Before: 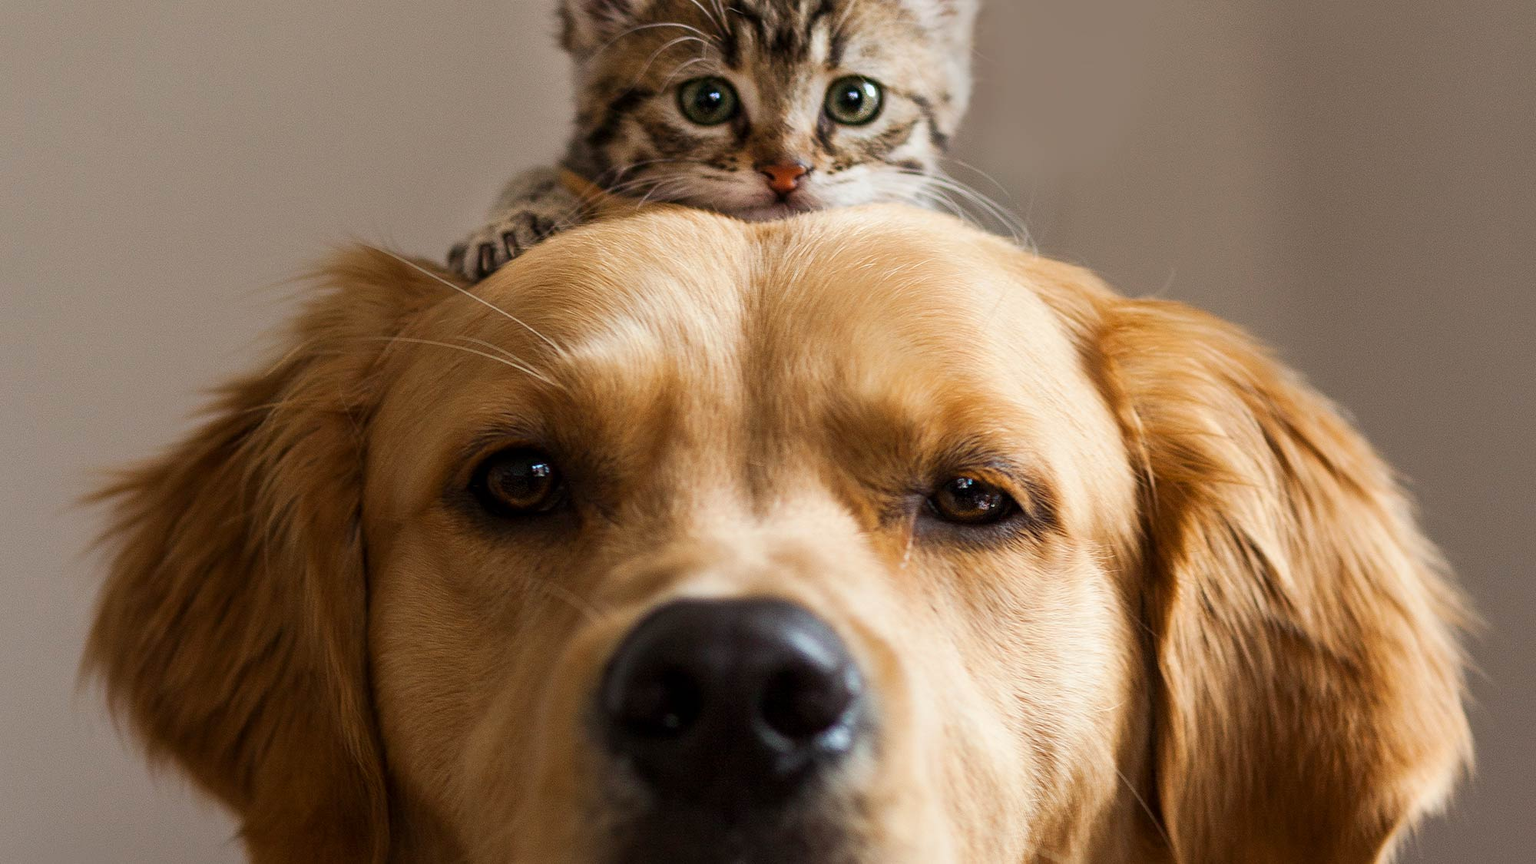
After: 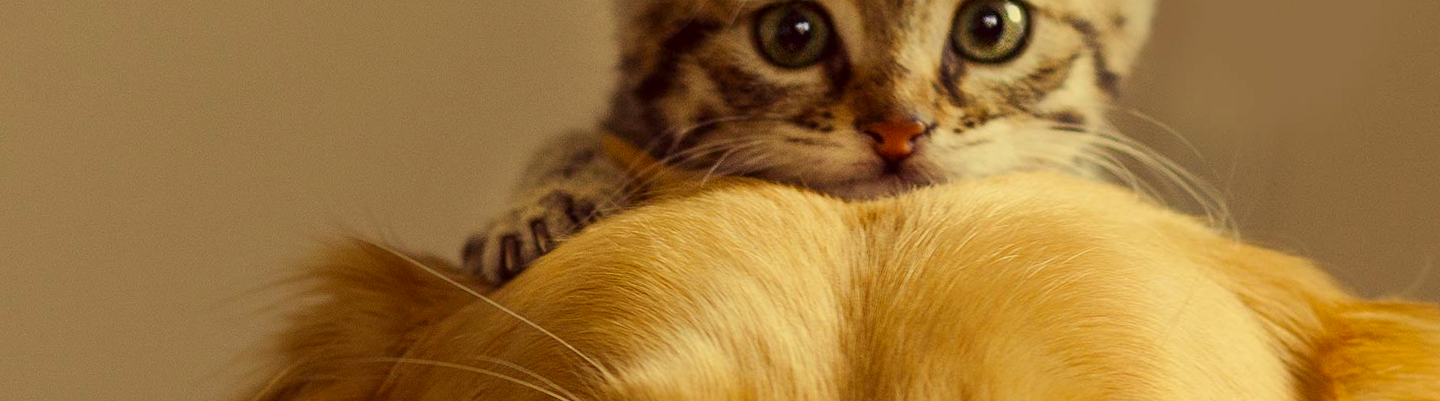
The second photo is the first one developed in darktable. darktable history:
color correction: highlights a* -0.482, highlights b* 40, shadows a* 9.8, shadows b* -0.161
crop: left 0.579%, top 7.627%, right 23.167%, bottom 54.275%
exposure: exposure -0.293 EV, compensate highlight preservation false
rotate and perspective: rotation 0.062°, lens shift (vertical) 0.115, lens shift (horizontal) -0.133, crop left 0.047, crop right 0.94, crop top 0.061, crop bottom 0.94
